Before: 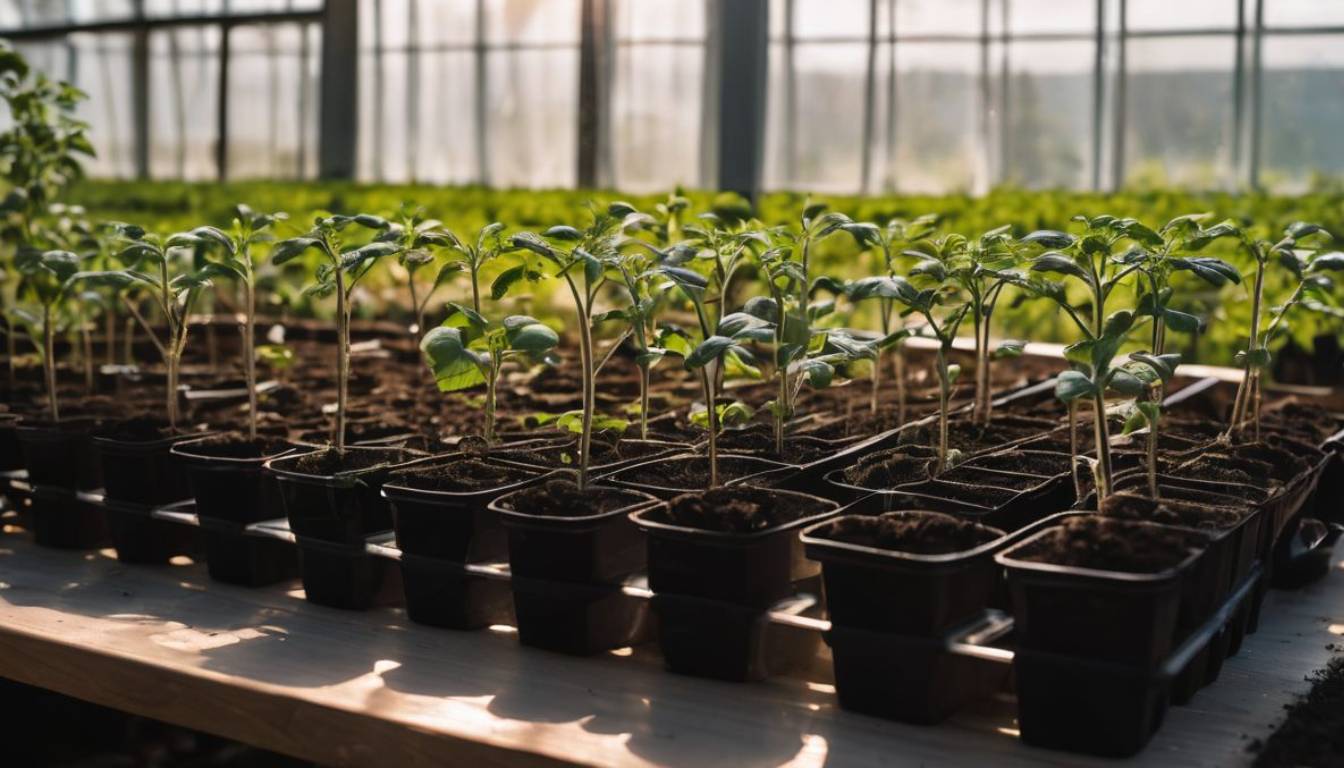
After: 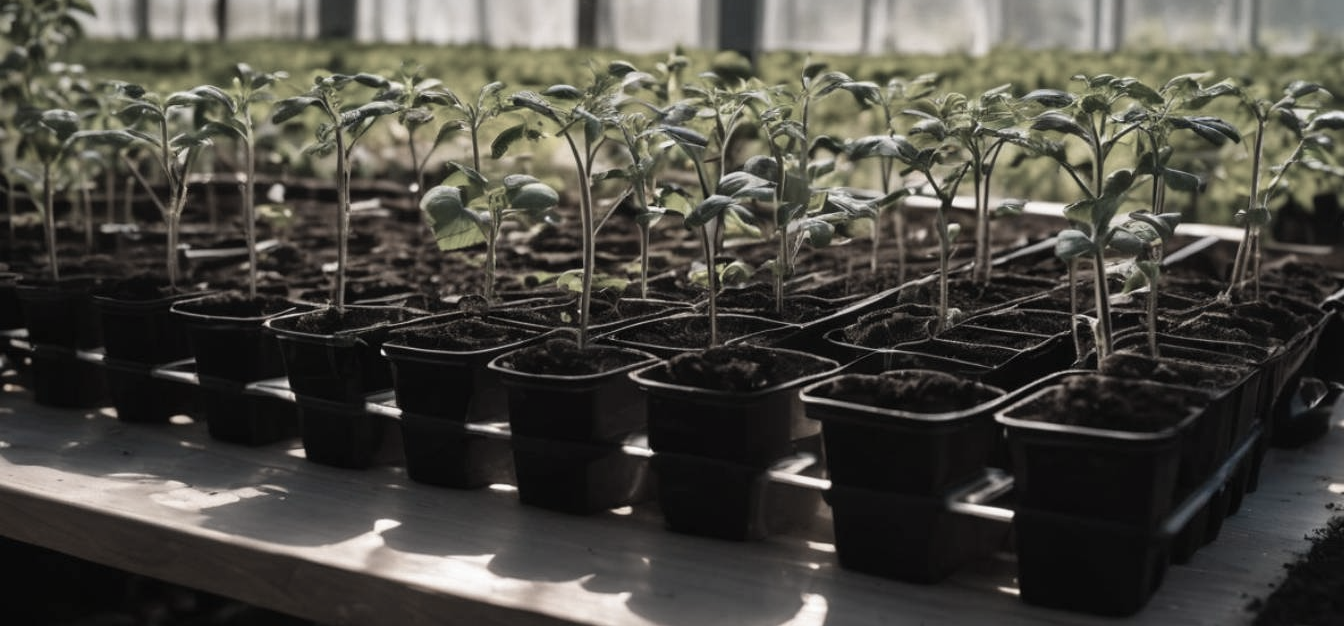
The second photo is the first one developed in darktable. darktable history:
color zones: curves: ch1 [(0.238, 0.163) (0.476, 0.2) (0.733, 0.322) (0.848, 0.134)]
crop and rotate: top 18.47%
